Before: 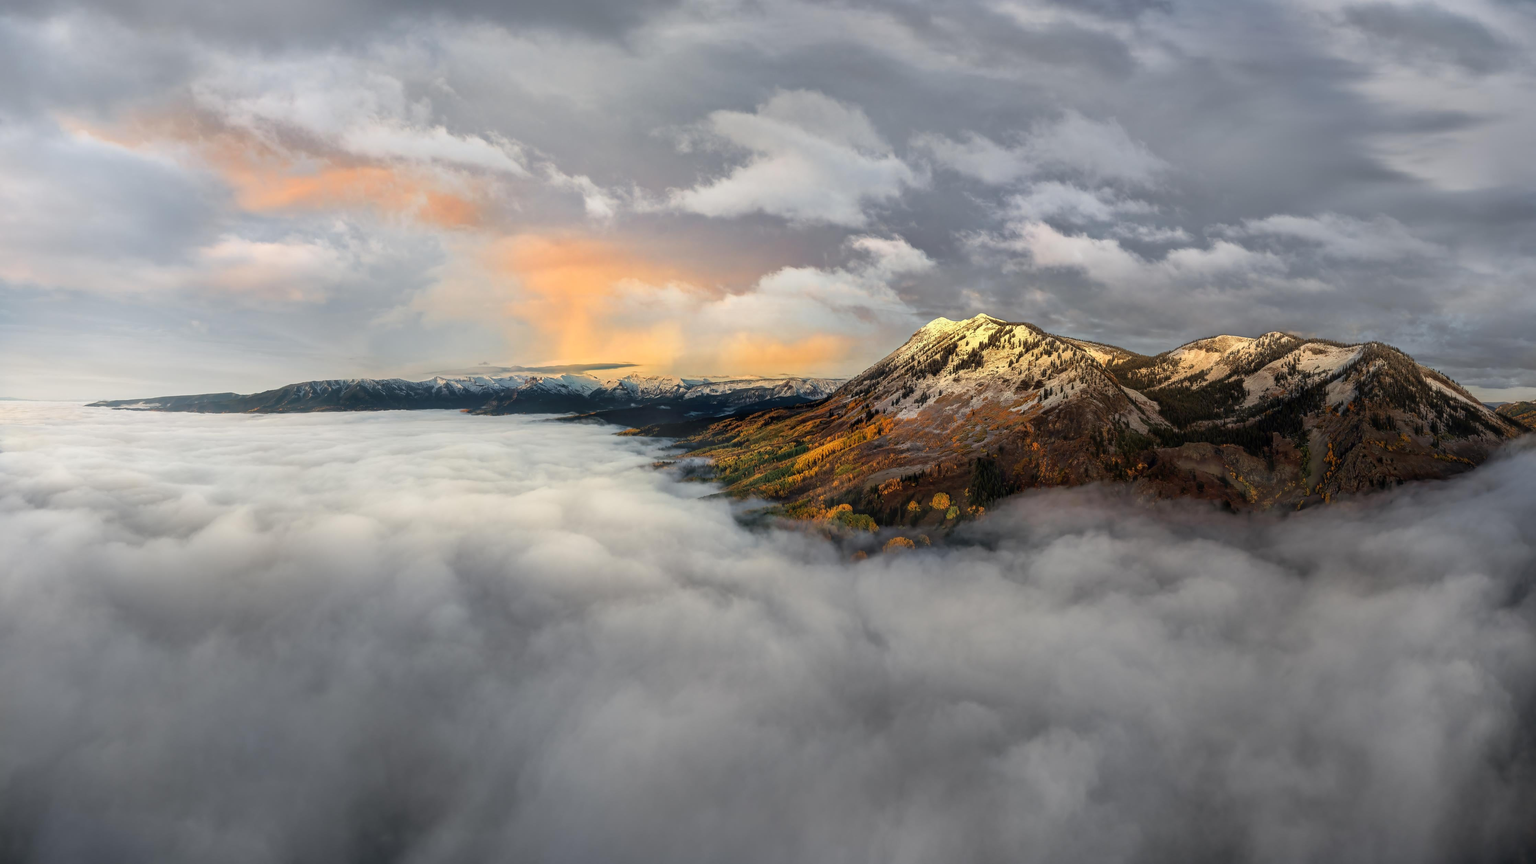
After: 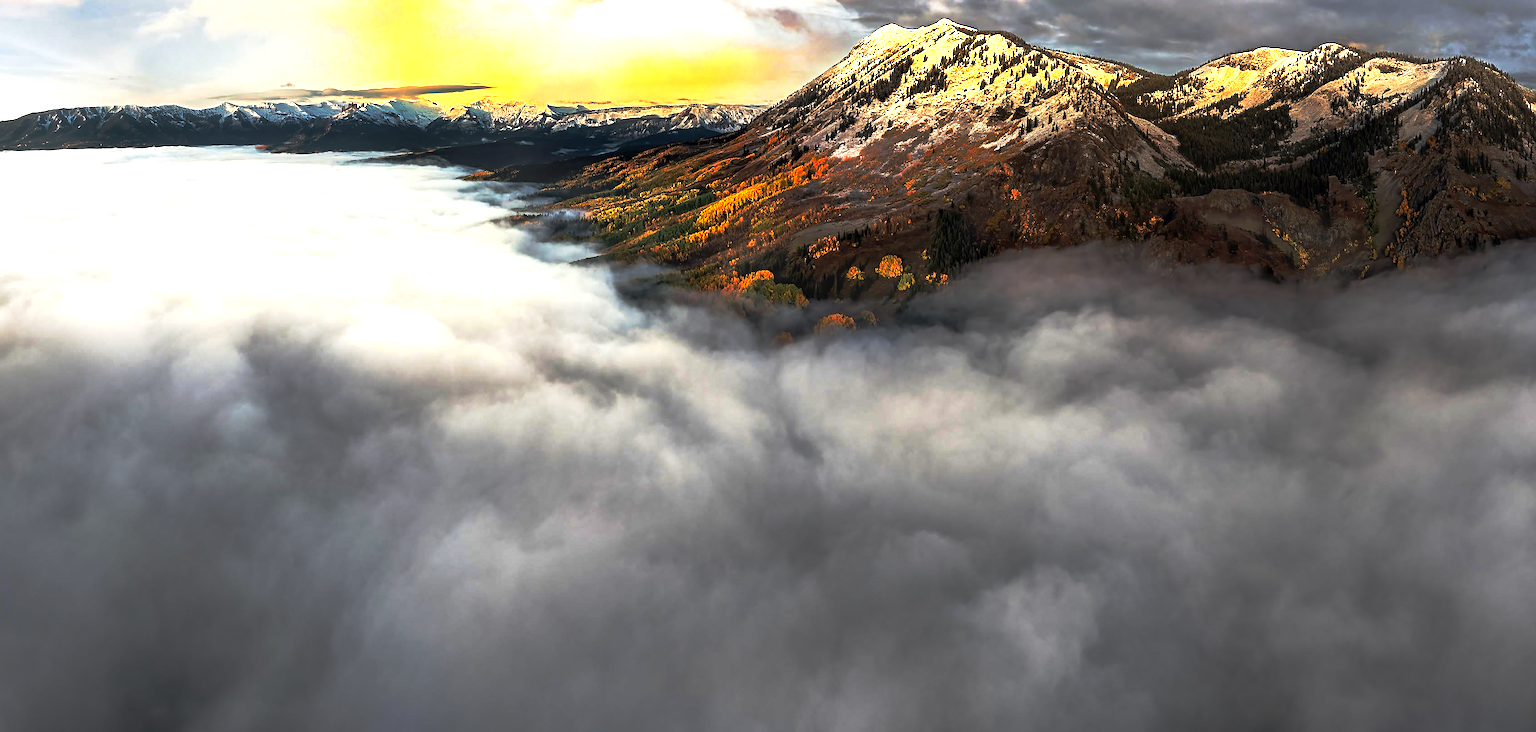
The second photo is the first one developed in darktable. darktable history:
crop and rotate: left 17.356%, top 34.654%, right 6.849%, bottom 1.013%
sharpen: on, module defaults
base curve: curves: ch0 [(0, 0) (0.564, 0.291) (0.802, 0.731) (1, 1)], preserve colors none
contrast equalizer: octaves 7, y [[0.5, 0.542, 0.583, 0.625, 0.667, 0.708], [0.5 ×6], [0.5 ×6], [0 ×6], [0 ×6]], mix 0.145
exposure: black level correction 0, exposure 1.095 EV, compensate highlight preservation false
